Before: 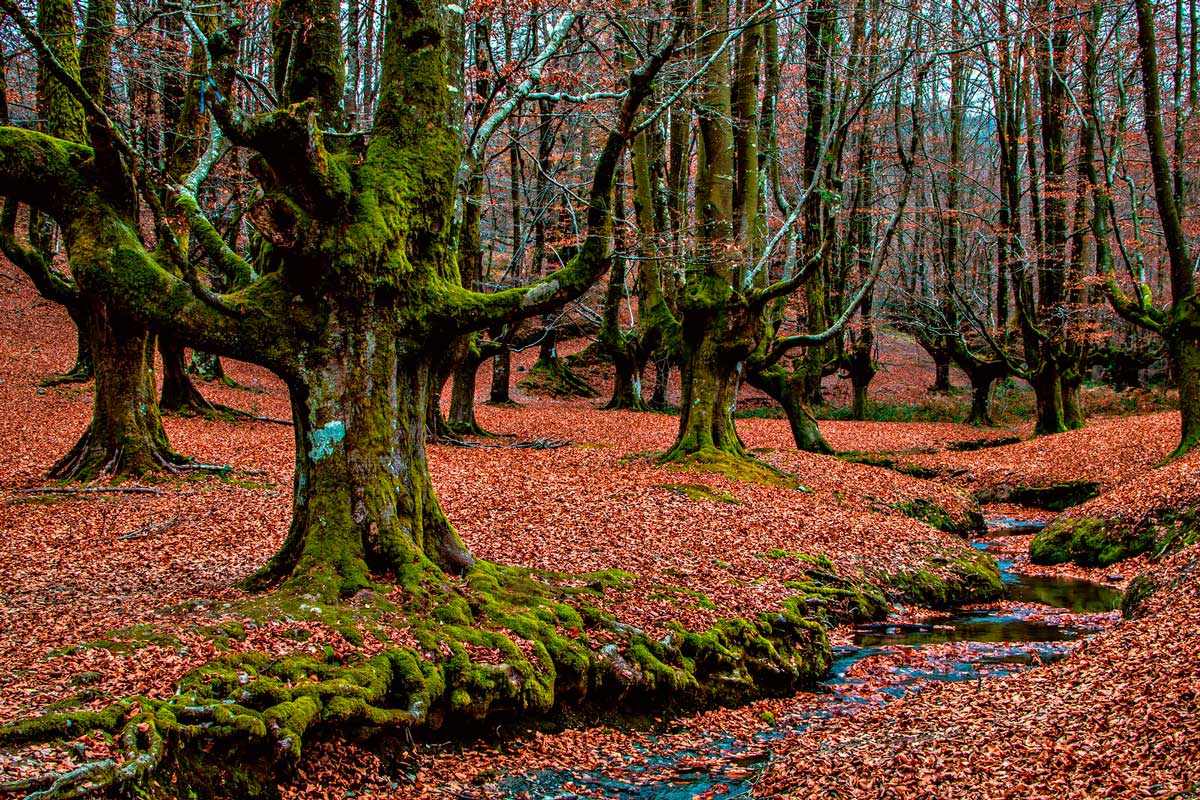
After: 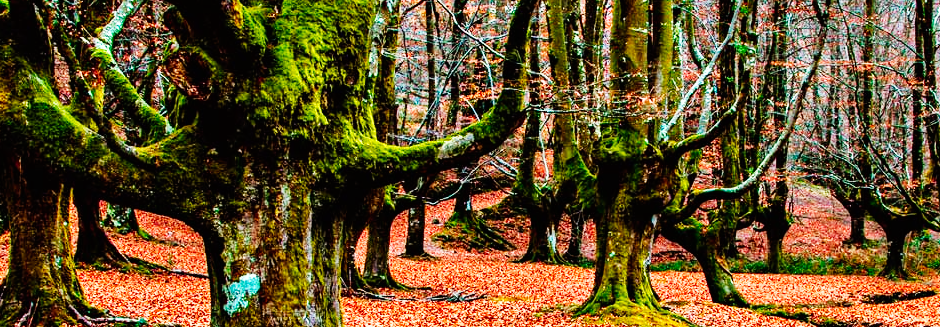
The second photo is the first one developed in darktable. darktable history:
crop: left 7.15%, top 18.378%, right 14.318%, bottom 40.574%
base curve: curves: ch0 [(0, 0) (0.007, 0.004) (0.027, 0.03) (0.046, 0.07) (0.207, 0.54) (0.442, 0.872) (0.673, 0.972) (1, 1)], preserve colors none
